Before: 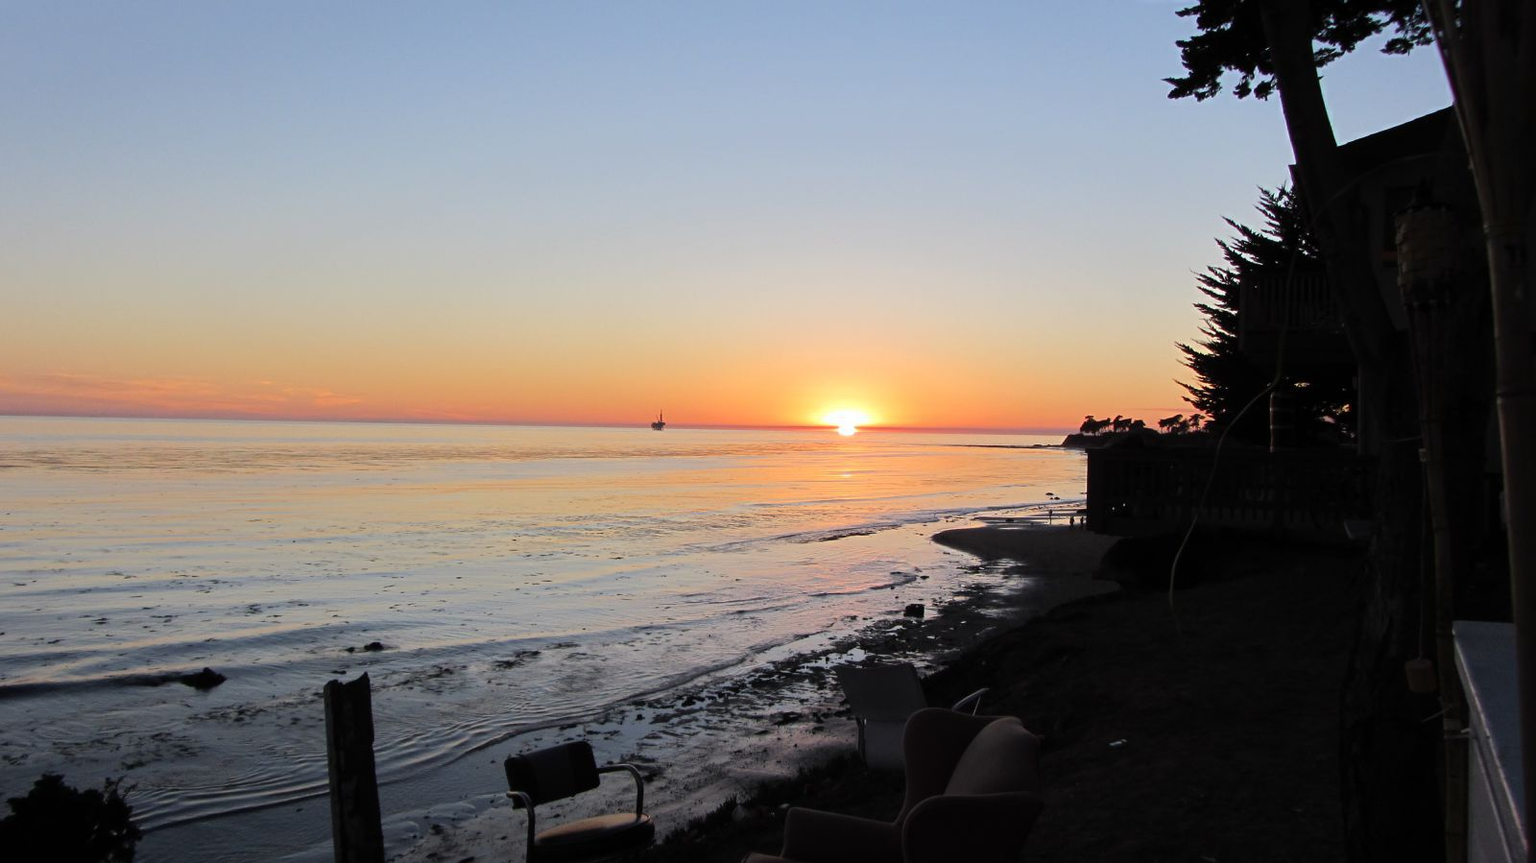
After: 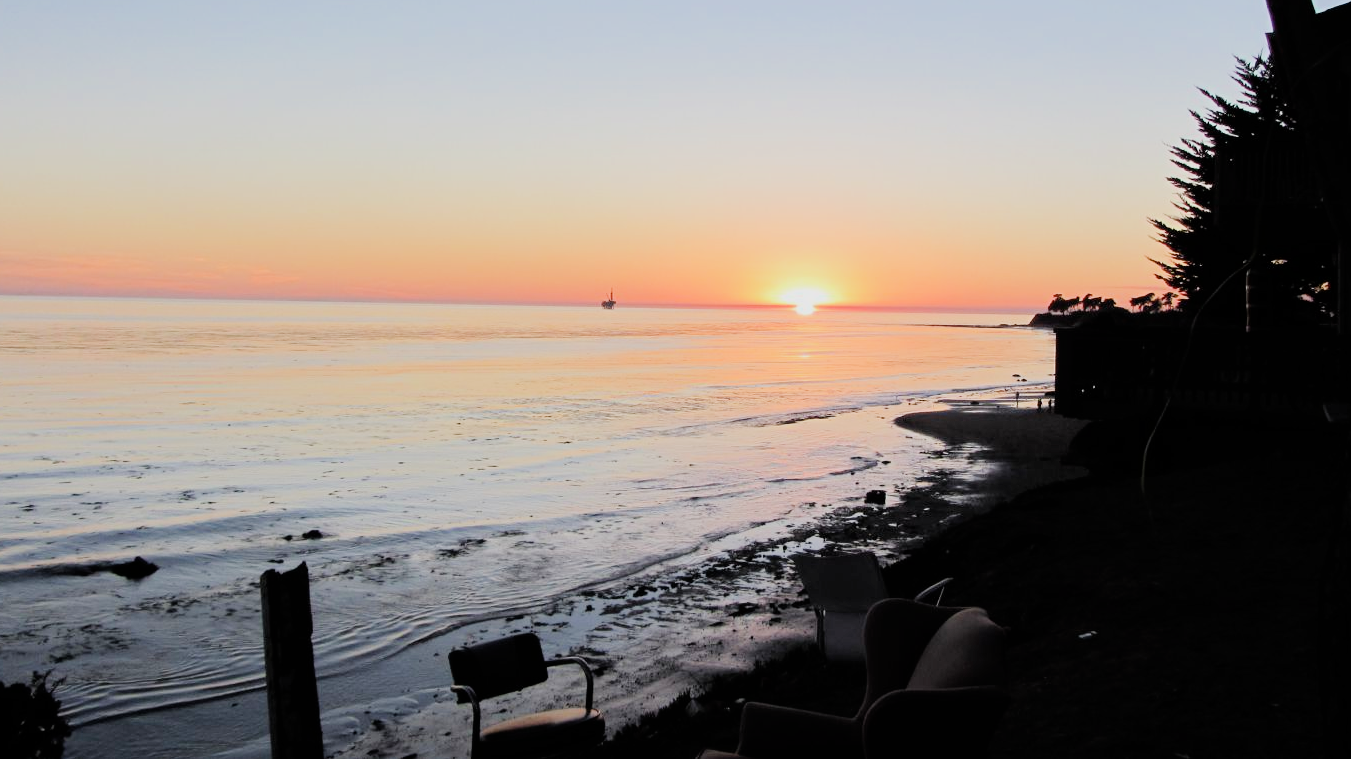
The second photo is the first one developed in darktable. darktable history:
exposure: black level correction 0, exposure 1 EV, compensate exposure bias true, compensate highlight preservation false
filmic rgb: black relative exposure -6.98 EV, white relative exposure 5.63 EV, hardness 2.86
crop and rotate: left 4.842%, top 15.51%, right 10.668%
